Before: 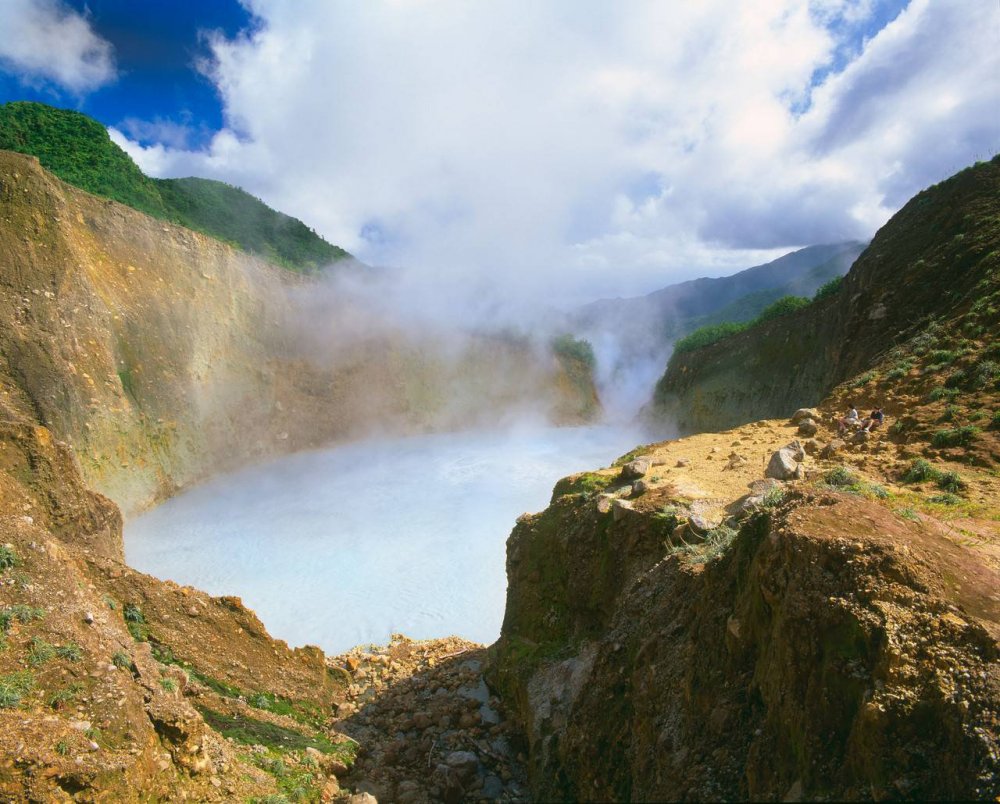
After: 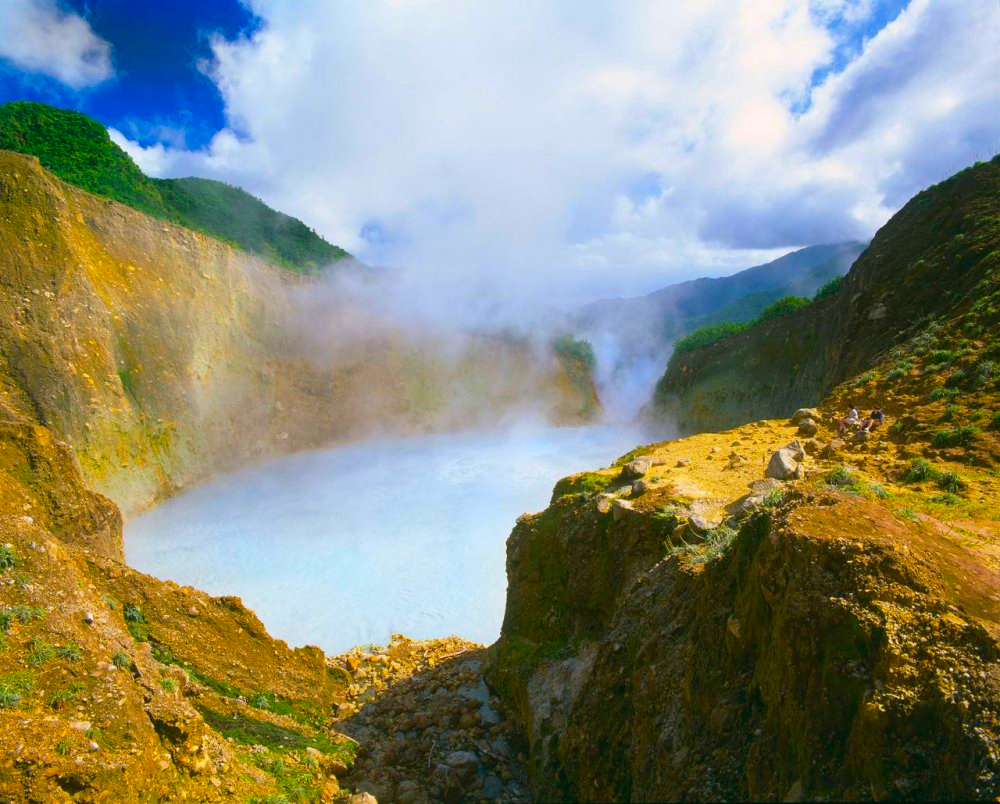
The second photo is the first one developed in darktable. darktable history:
color balance rgb: shadows lift › chroma 2.012%, shadows lift › hue 248.22°, perceptual saturation grading › global saturation 40.611%, global vibrance 22.122%
